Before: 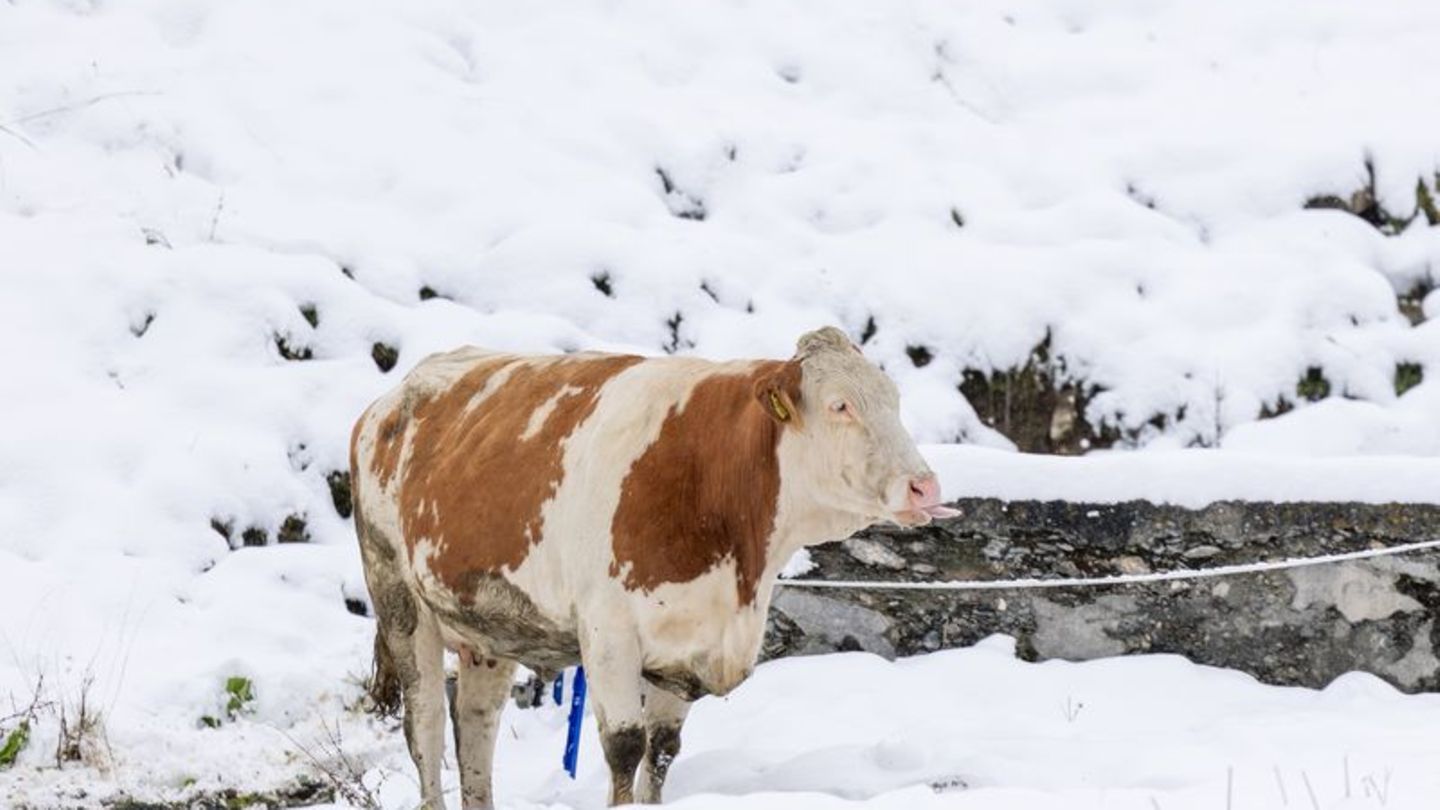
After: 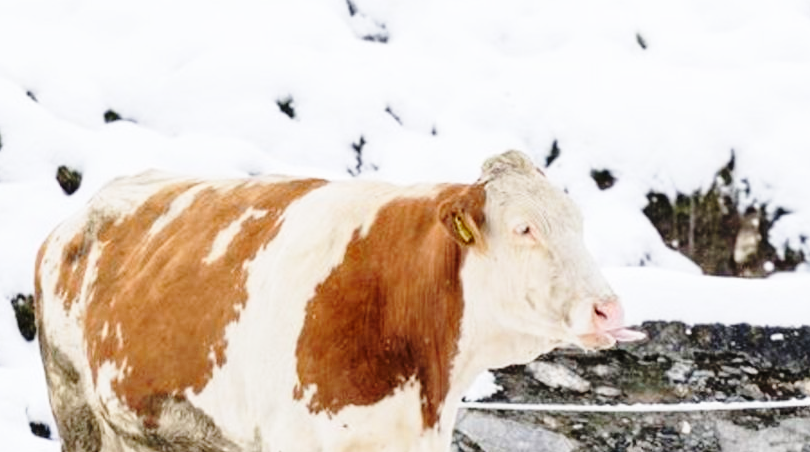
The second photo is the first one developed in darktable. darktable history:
crop and rotate: left 21.967%, top 21.883%, right 21.74%, bottom 22.207%
base curve: curves: ch0 [(0, 0) (0.028, 0.03) (0.121, 0.232) (0.46, 0.748) (0.859, 0.968) (1, 1)], preserve colors none
